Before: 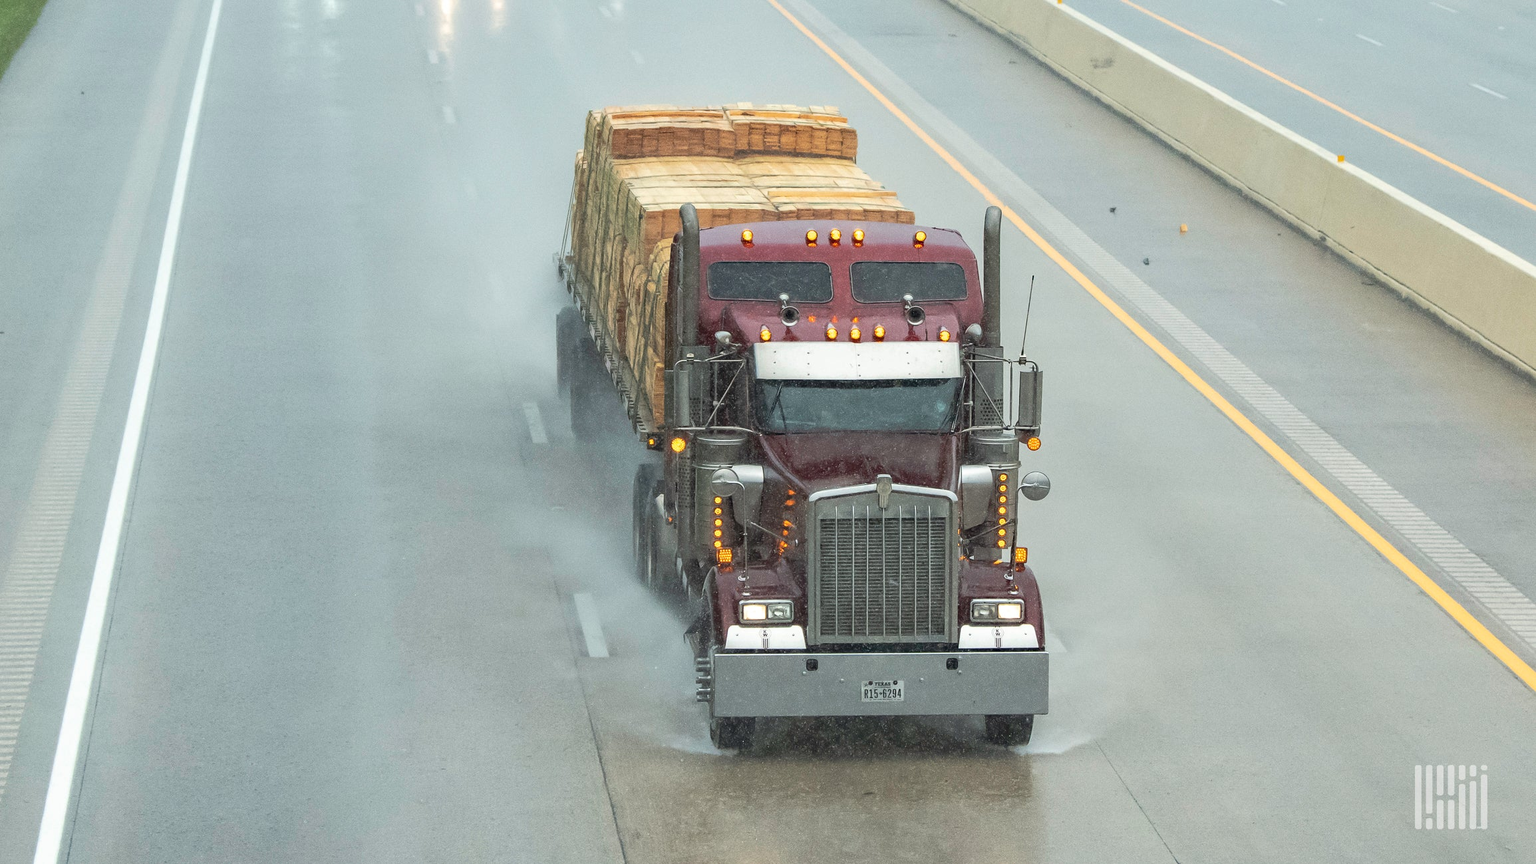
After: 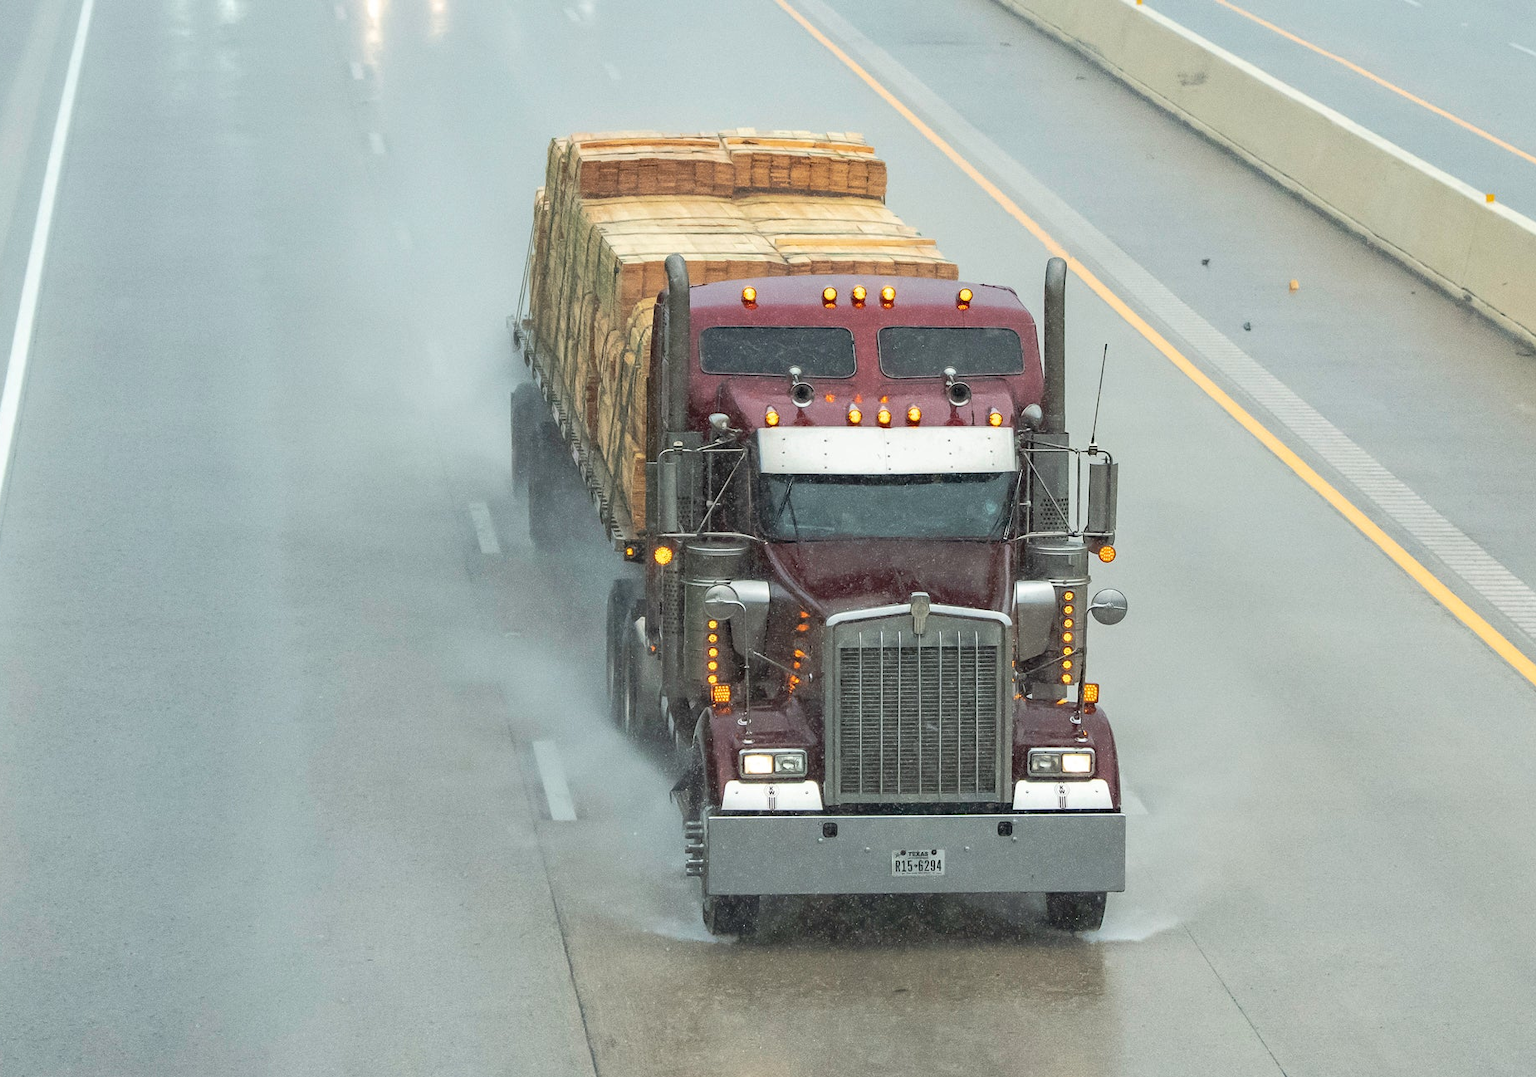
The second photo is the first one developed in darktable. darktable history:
crop and rotate: left 9.589%, right 10.267%
